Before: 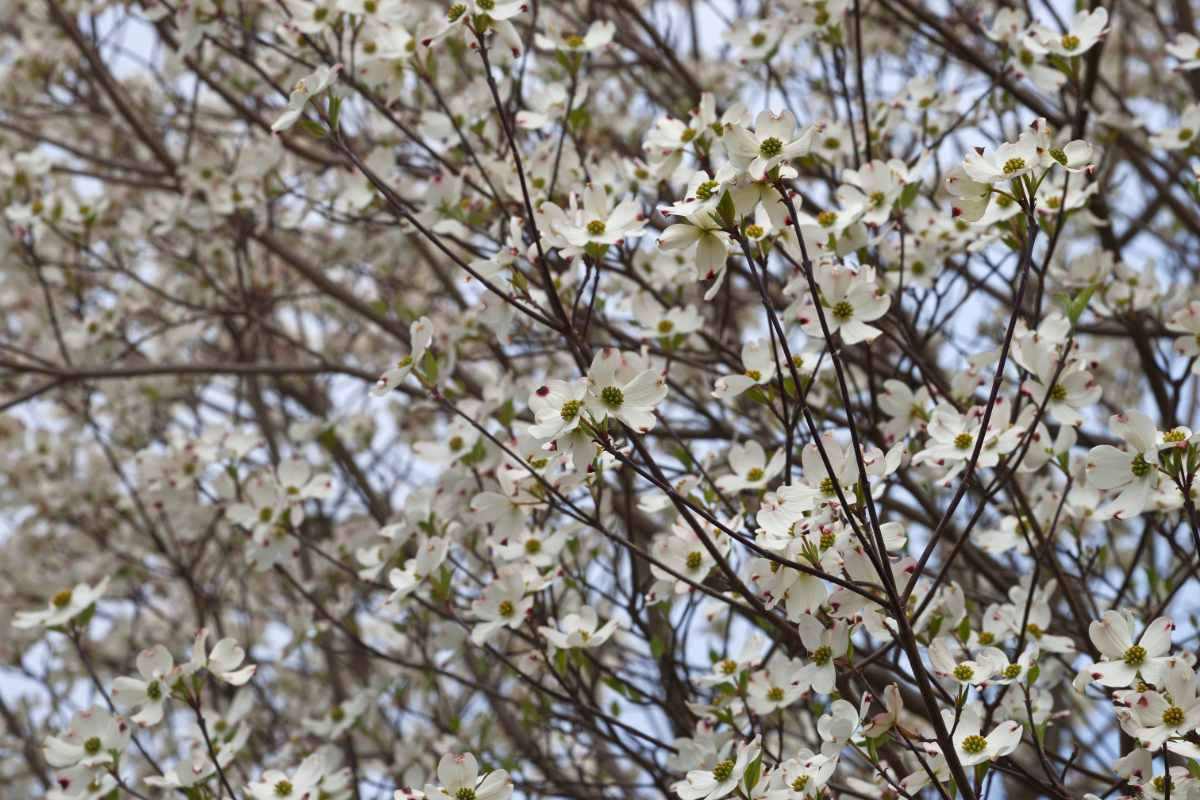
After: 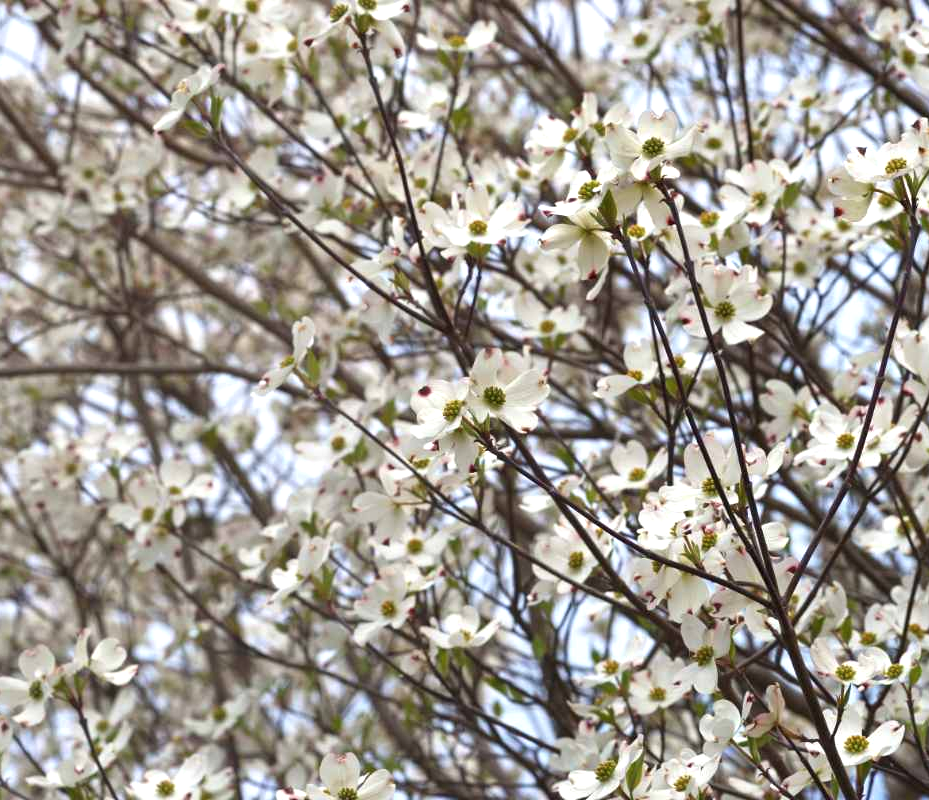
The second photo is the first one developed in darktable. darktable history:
color zones: curves: ch1 [(0, 0.469) (0.001, 0.469) (0.12, 0.446) (0.248, 0.469) (0.5, 0.5) (0.748, 0.5) (0.999, 0.469) (1, 0.469)]
crop: left 9.88%, right 12.664%
exposure: exposure 0.6 EV, compensate highlight preservation false
